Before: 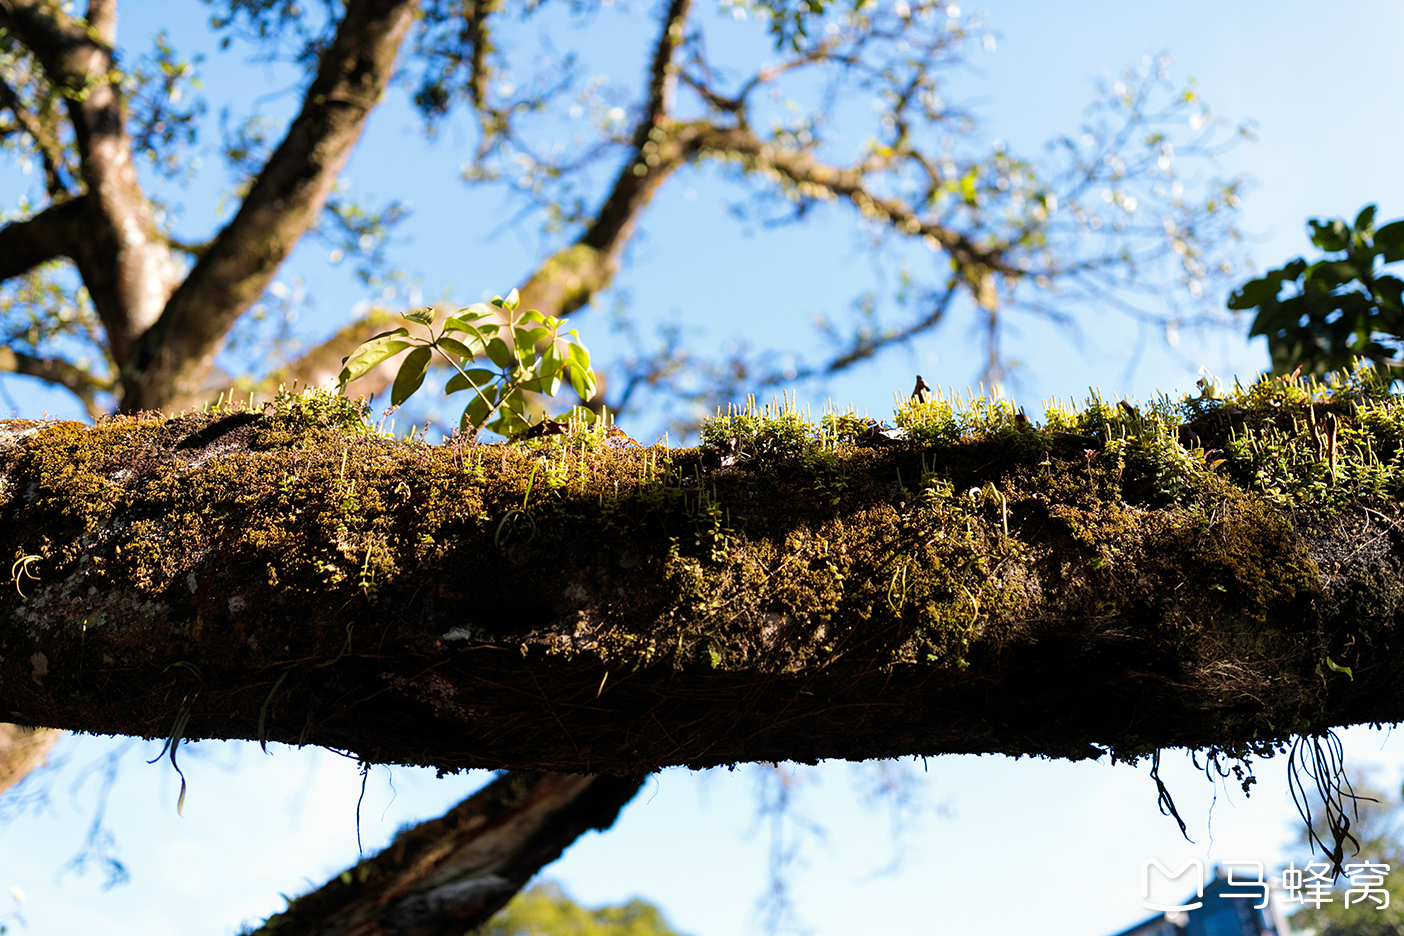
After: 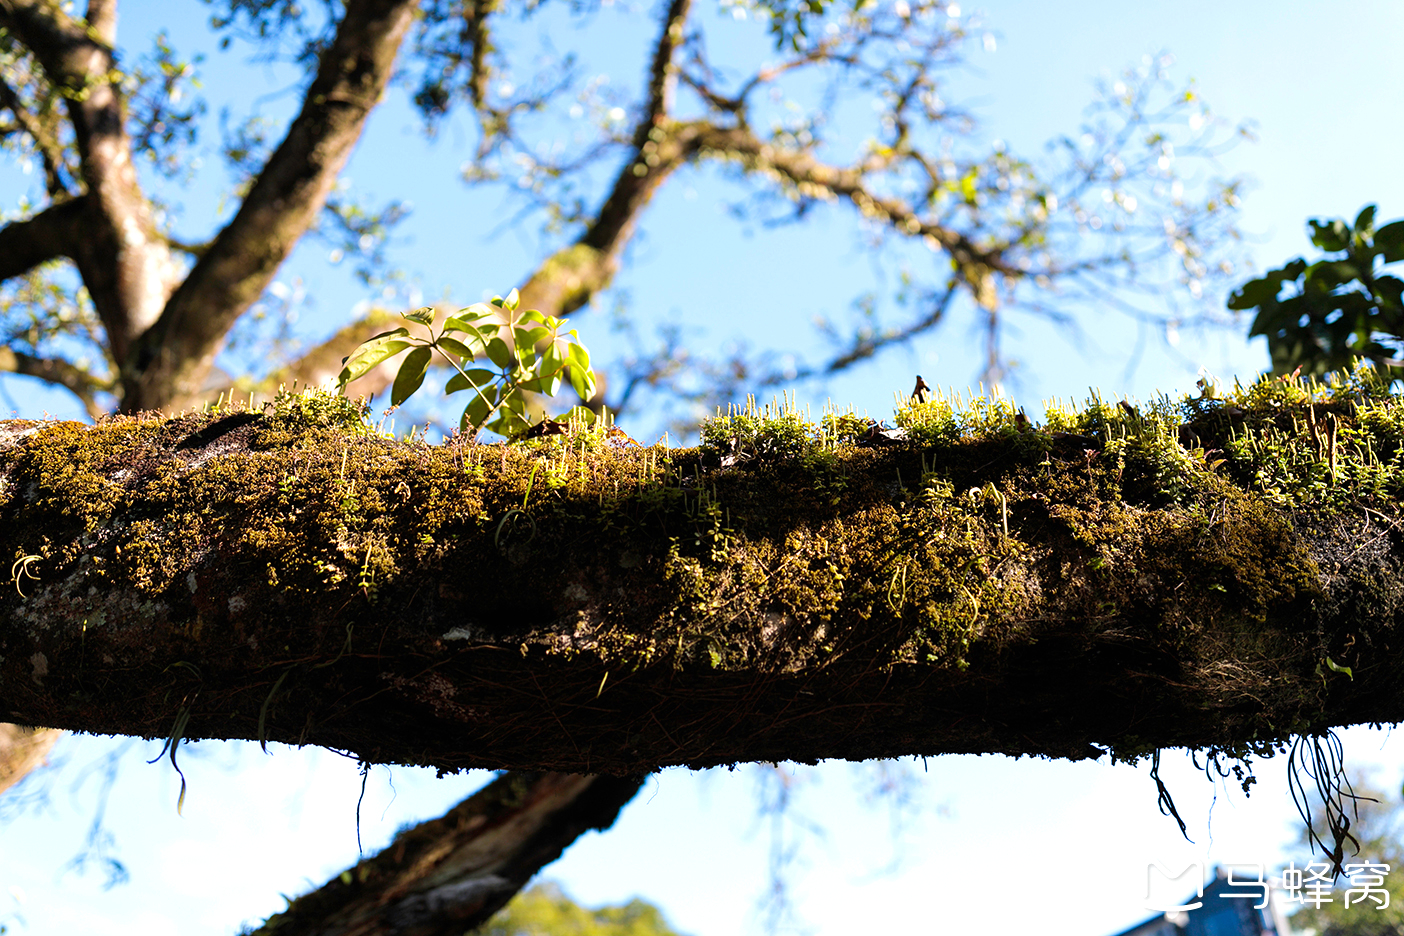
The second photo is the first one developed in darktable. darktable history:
exposure: black level correction 0, exposure 0.2 EV, compensate highlight preservation false
